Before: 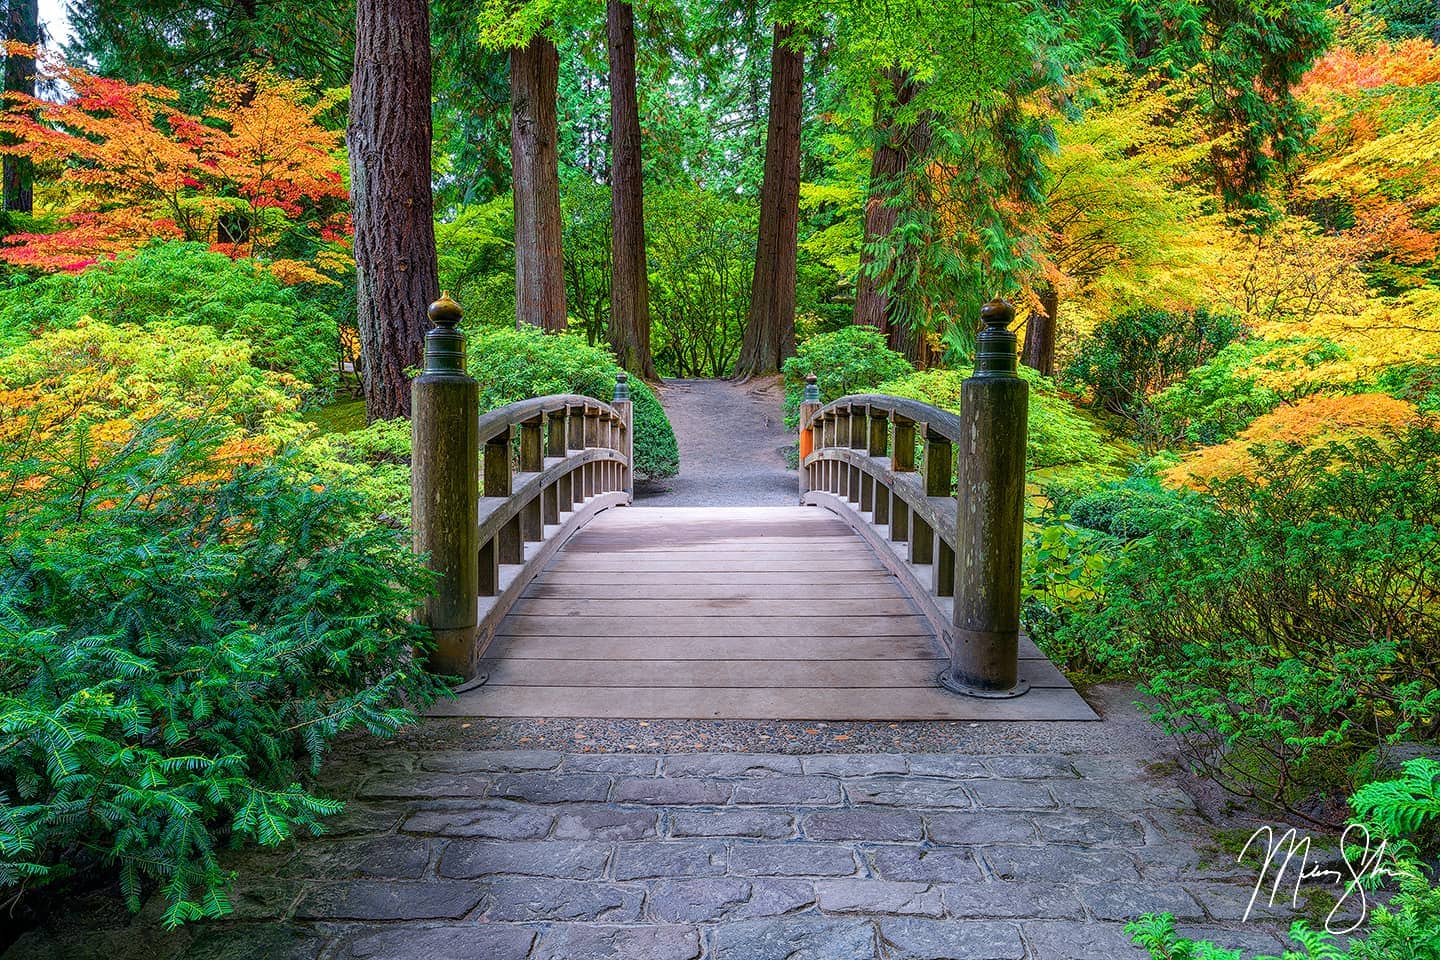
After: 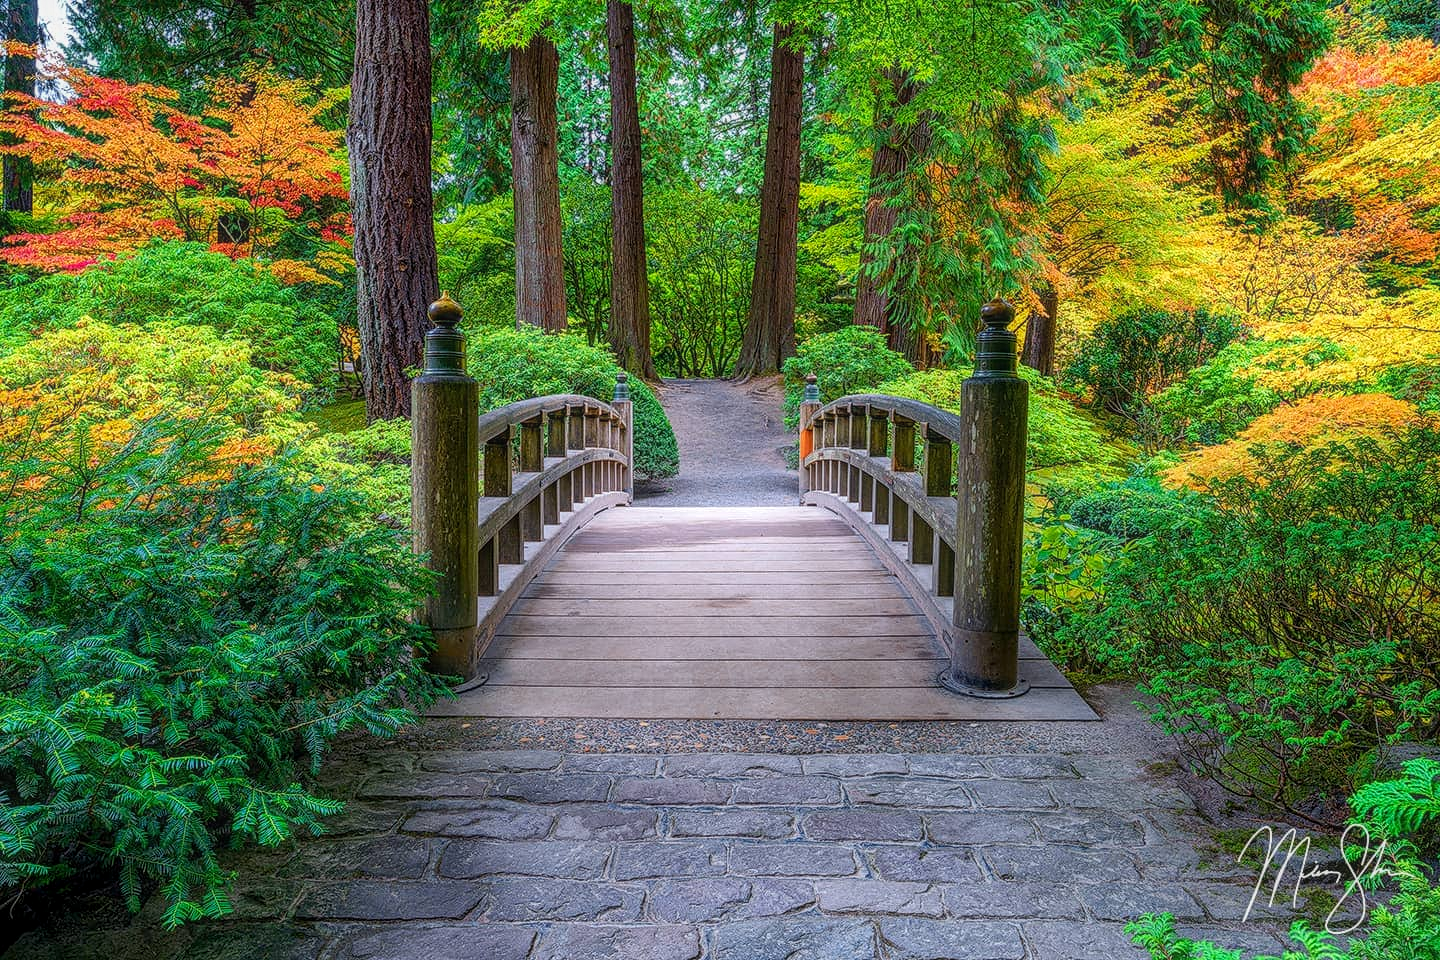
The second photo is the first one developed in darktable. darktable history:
contrast equalizer: y [[0.5, 0.486, 0.447, 0.446, 0.489, 0.5], [0.5 ×6], [0.5 ×6], [0 ×6], [0 ×6]]
local contrast: on, module defaults
tone equalizer: on, module defaults
